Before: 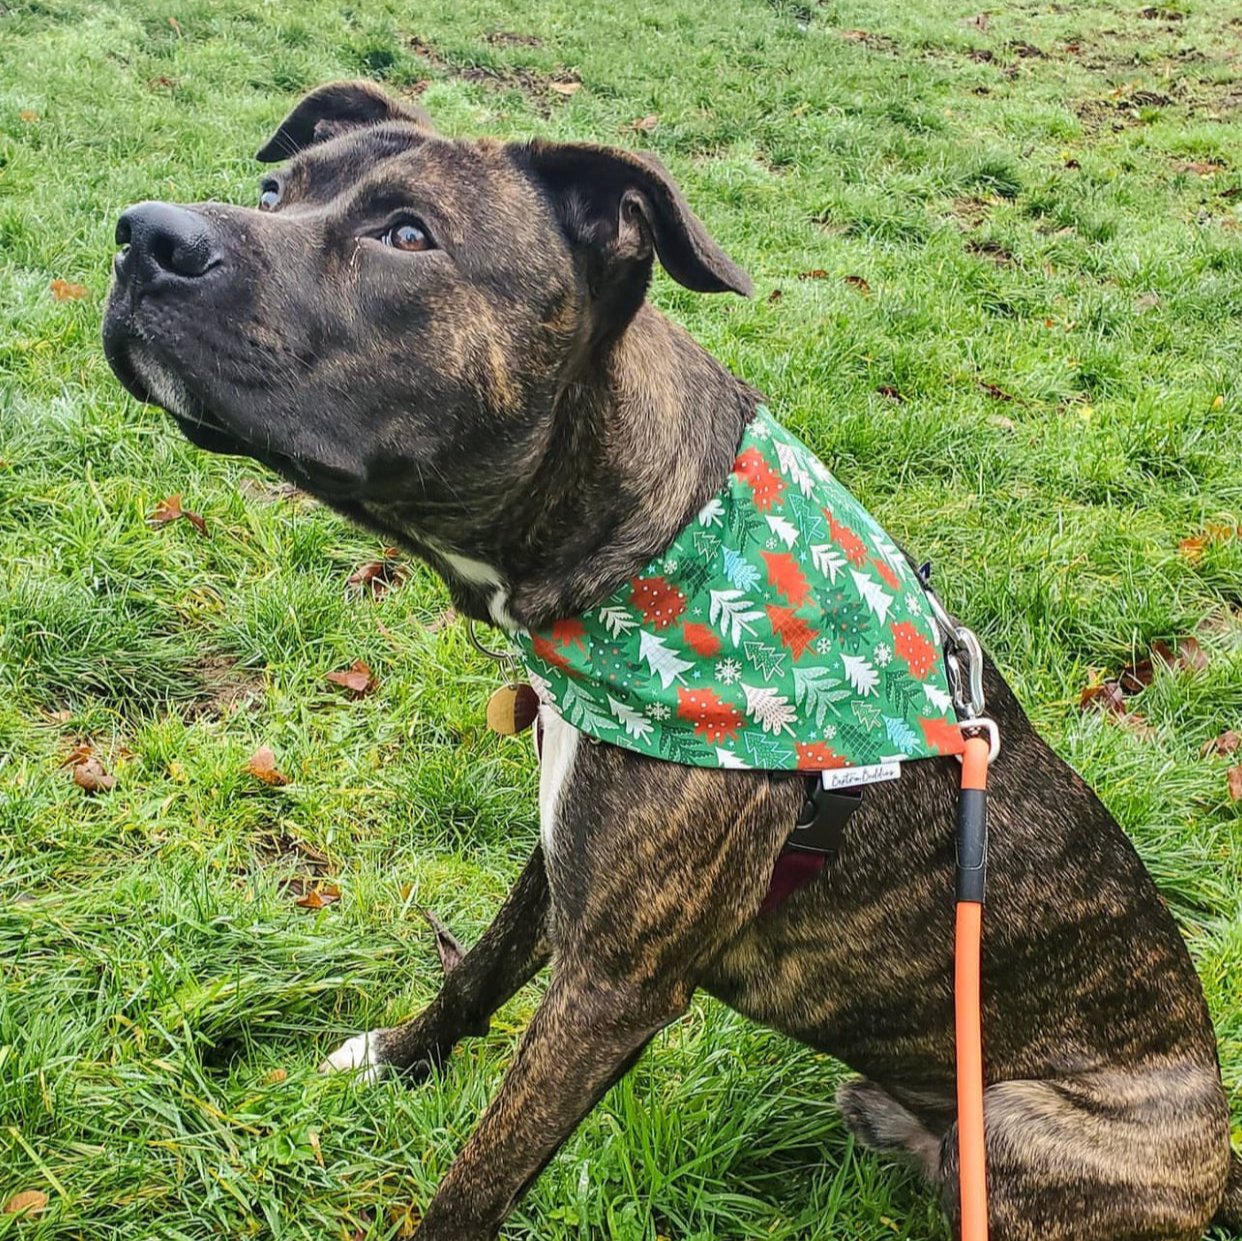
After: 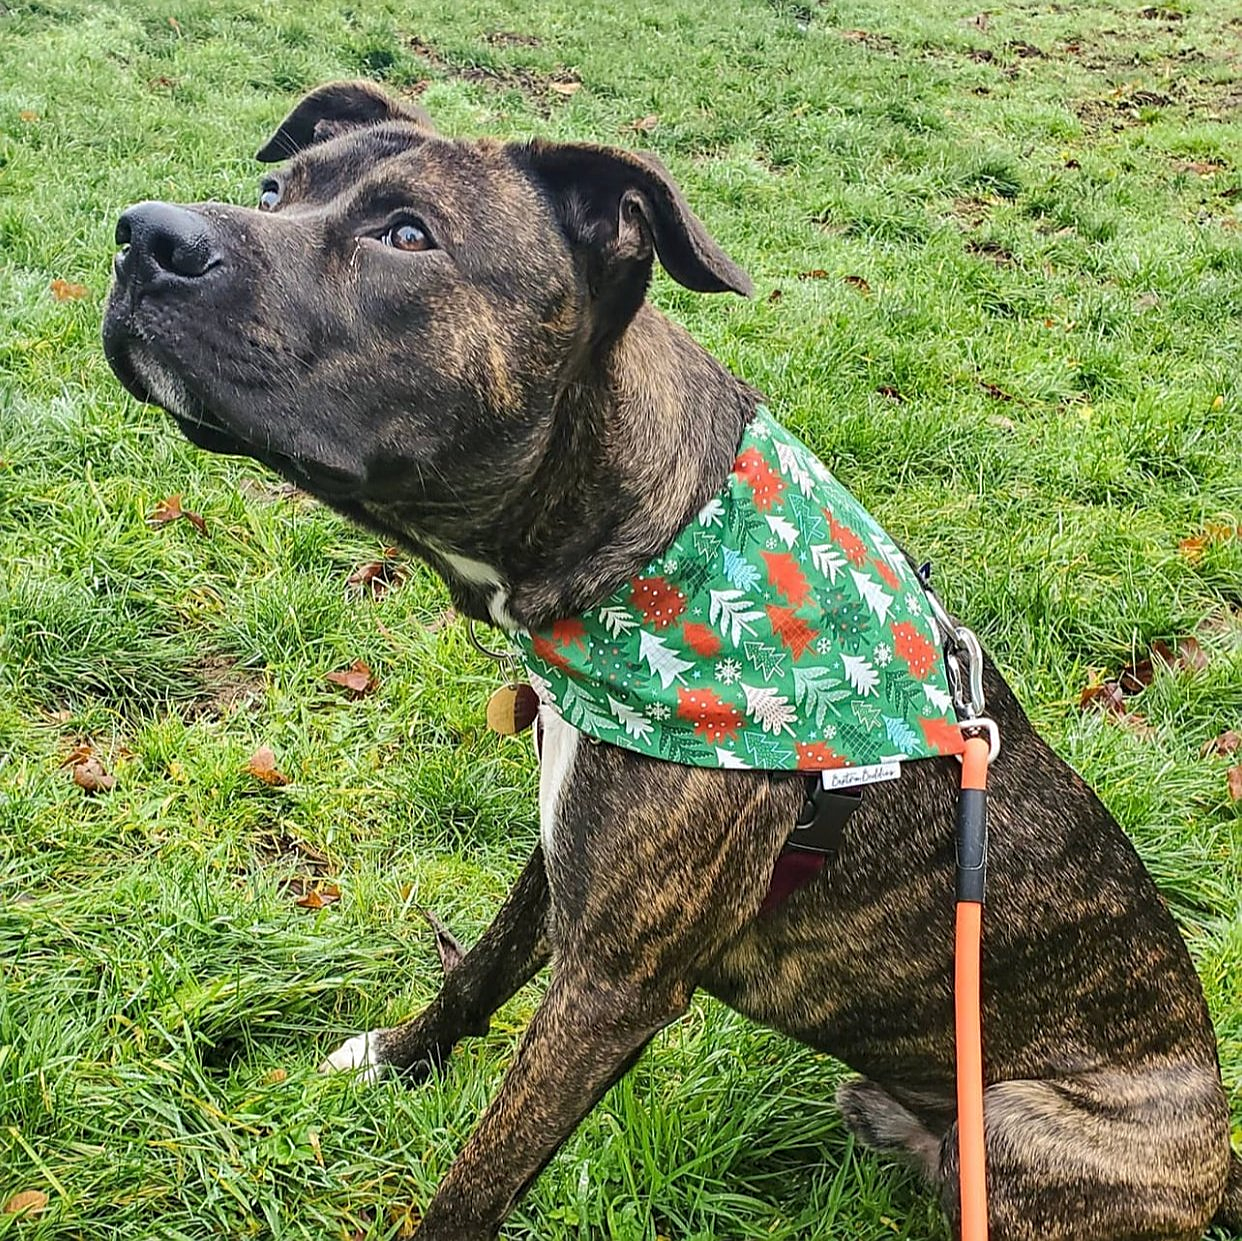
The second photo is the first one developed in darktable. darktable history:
sharpen: on, module defaults
color correction: highlights b* -0.017
